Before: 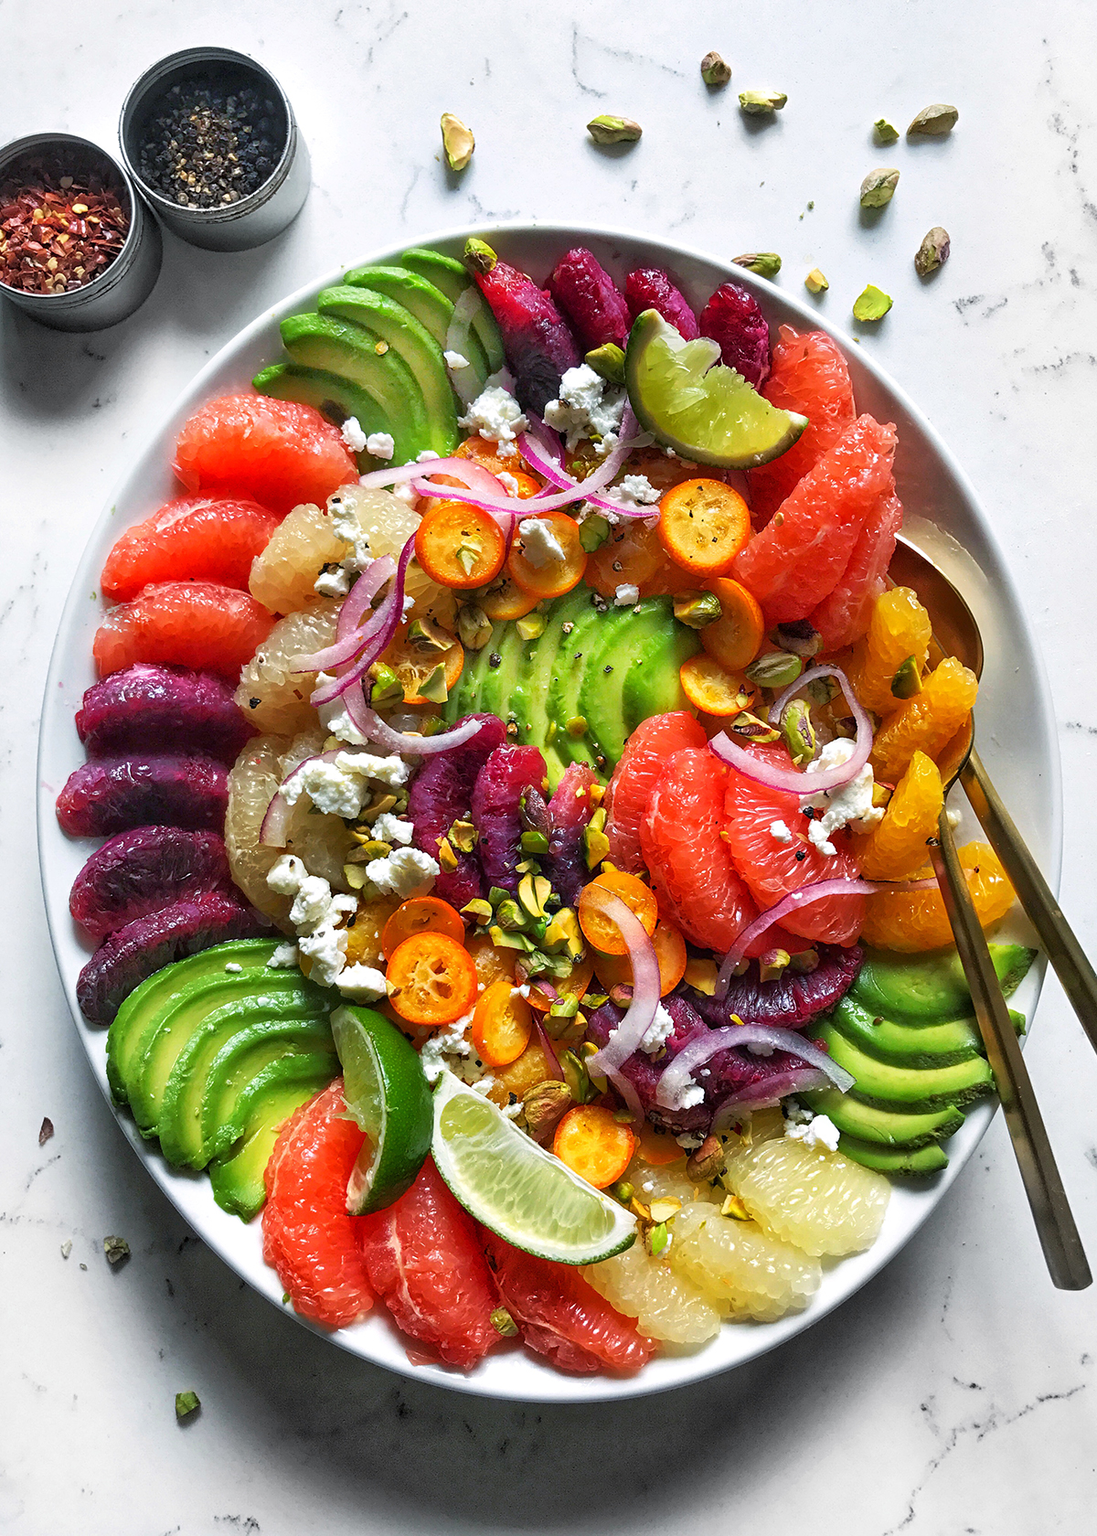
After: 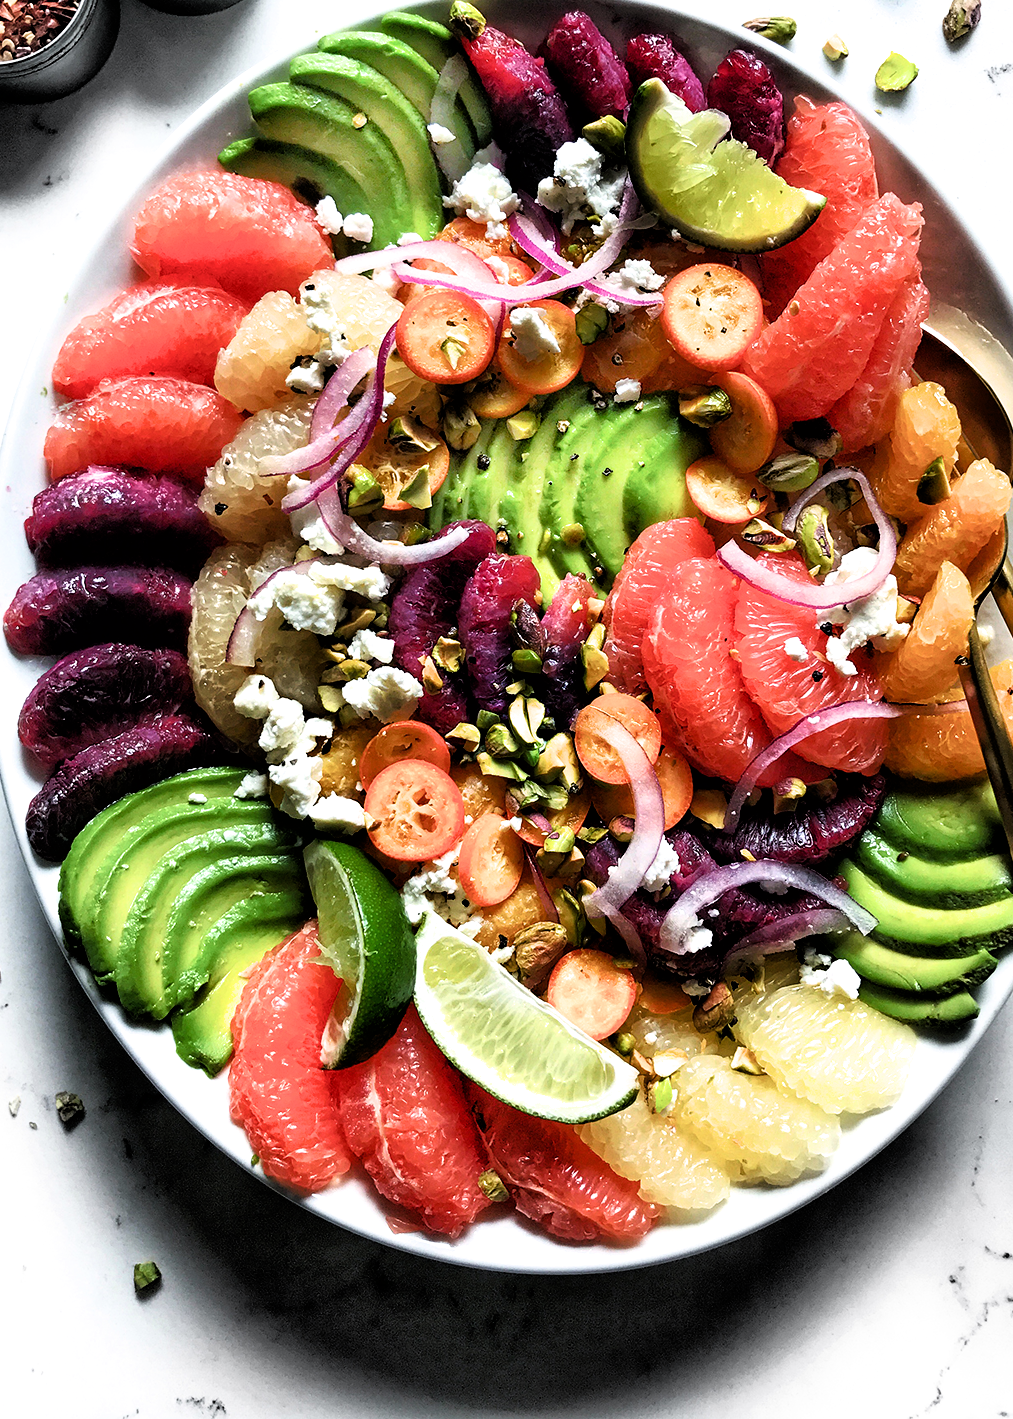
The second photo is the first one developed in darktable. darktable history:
crop and rotate: left 4.842%, top 15.51%, right 10.668%
filmic rgb: black relative exposure -3.63 EV, white relative exposure 2.16 EV, hardness 3.62
